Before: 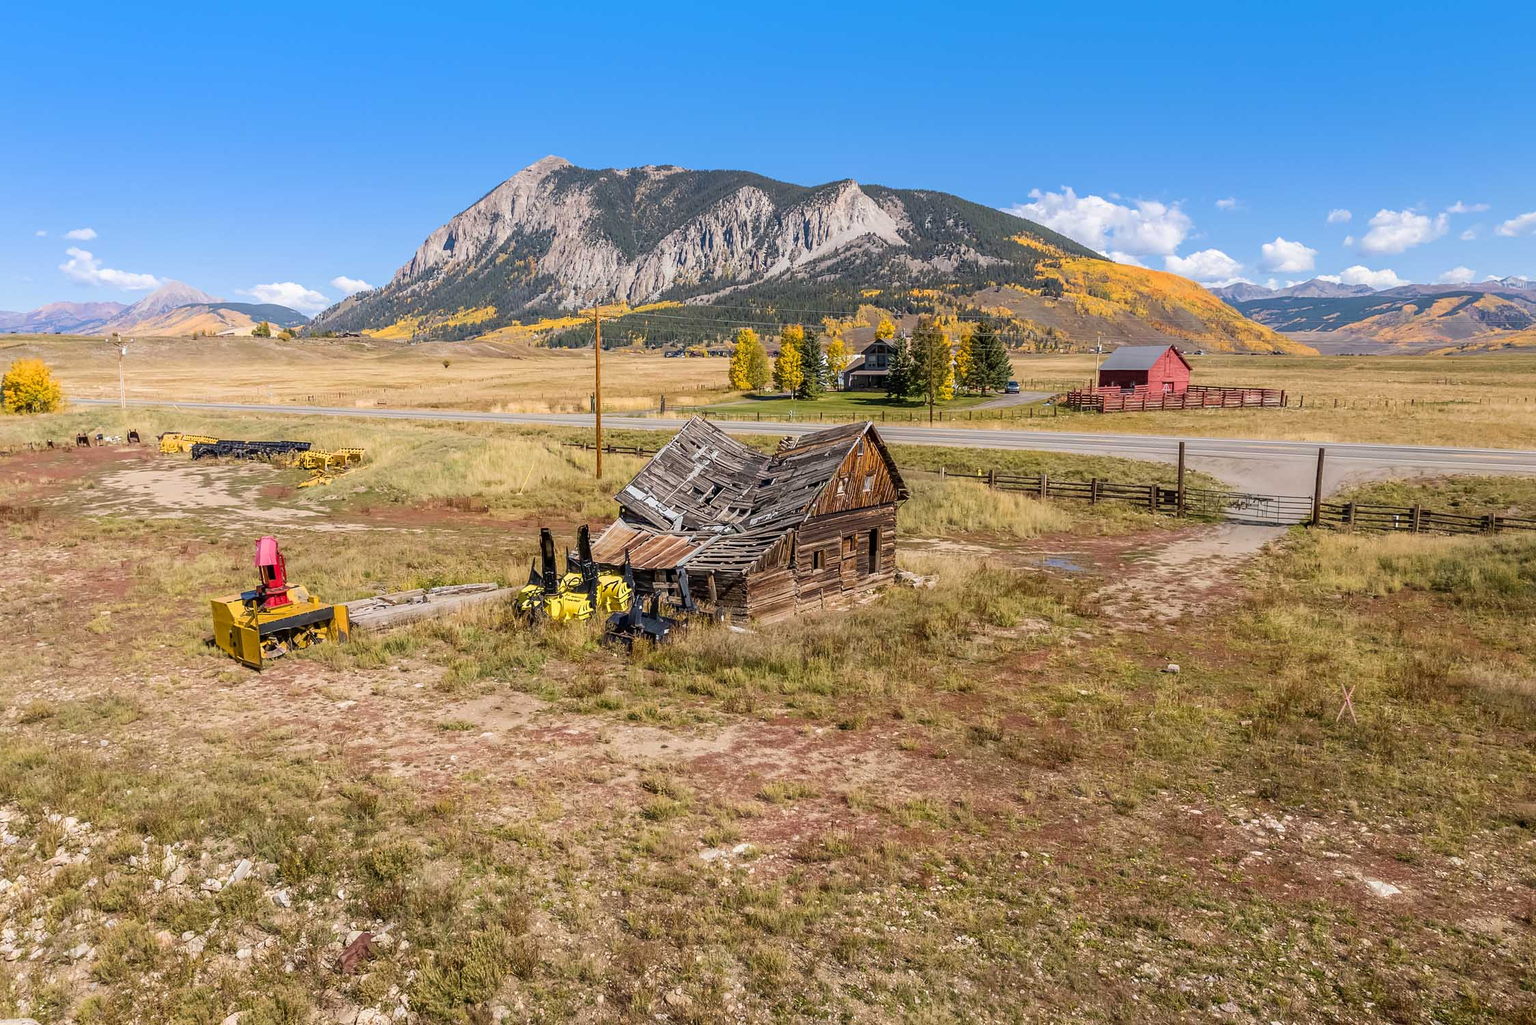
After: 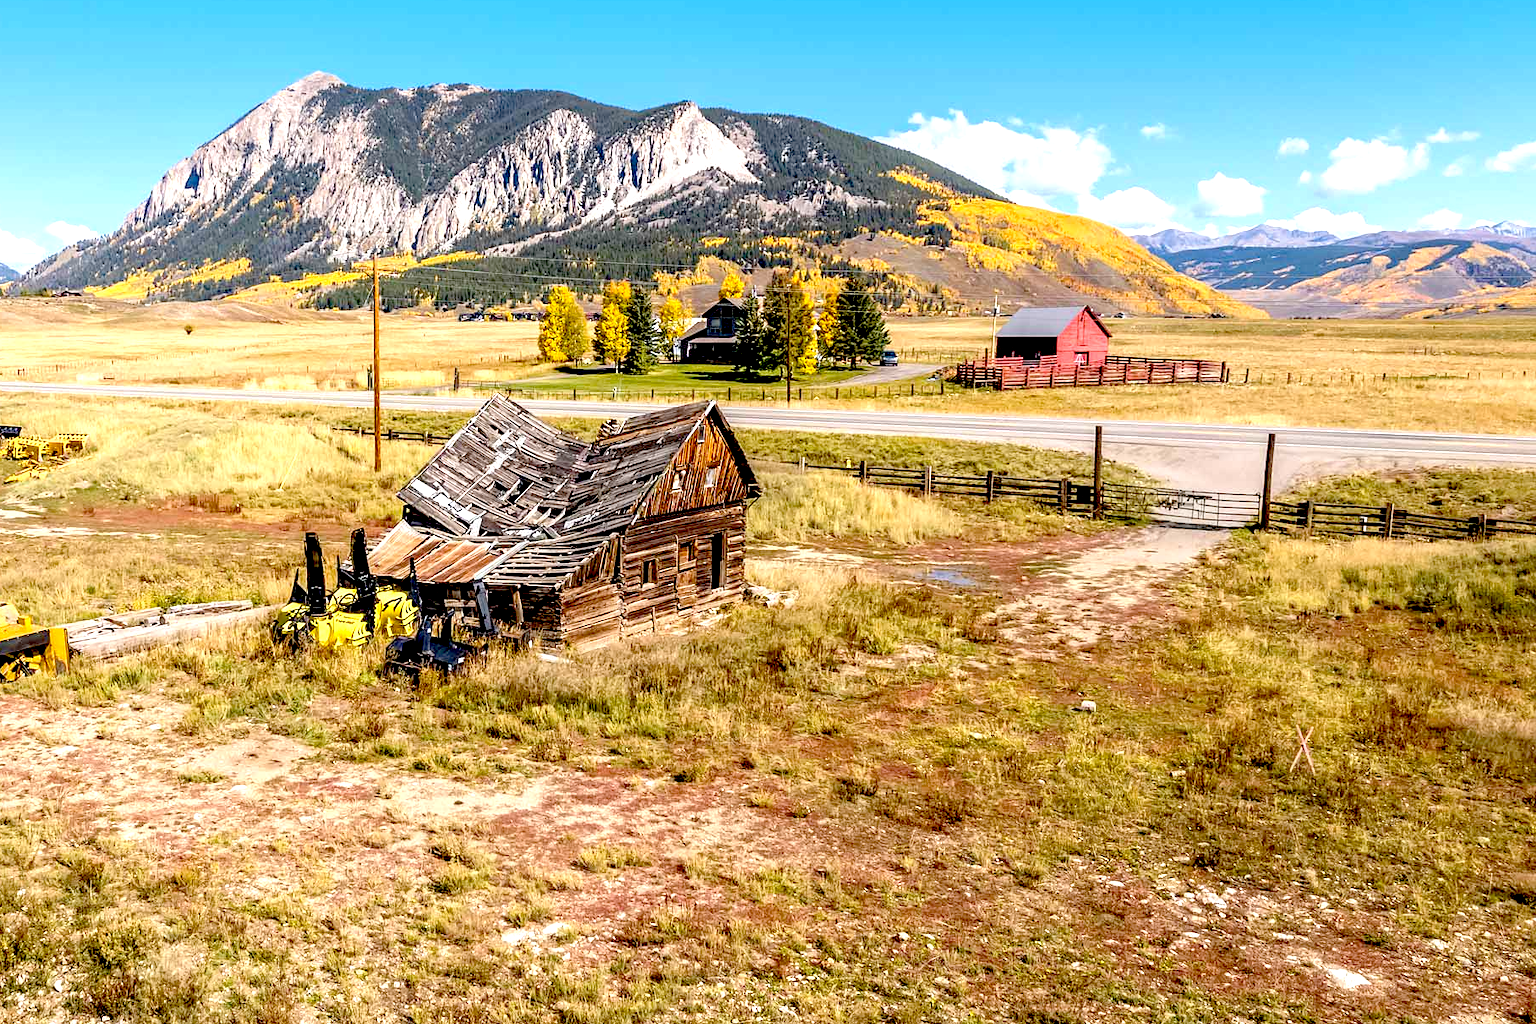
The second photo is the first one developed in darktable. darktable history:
exposure: black level correction 0.035, exposure 0.9 EV, compensate highlight preservation false
crop: left 19.159%, top 9.58%, bottom 9.58%
